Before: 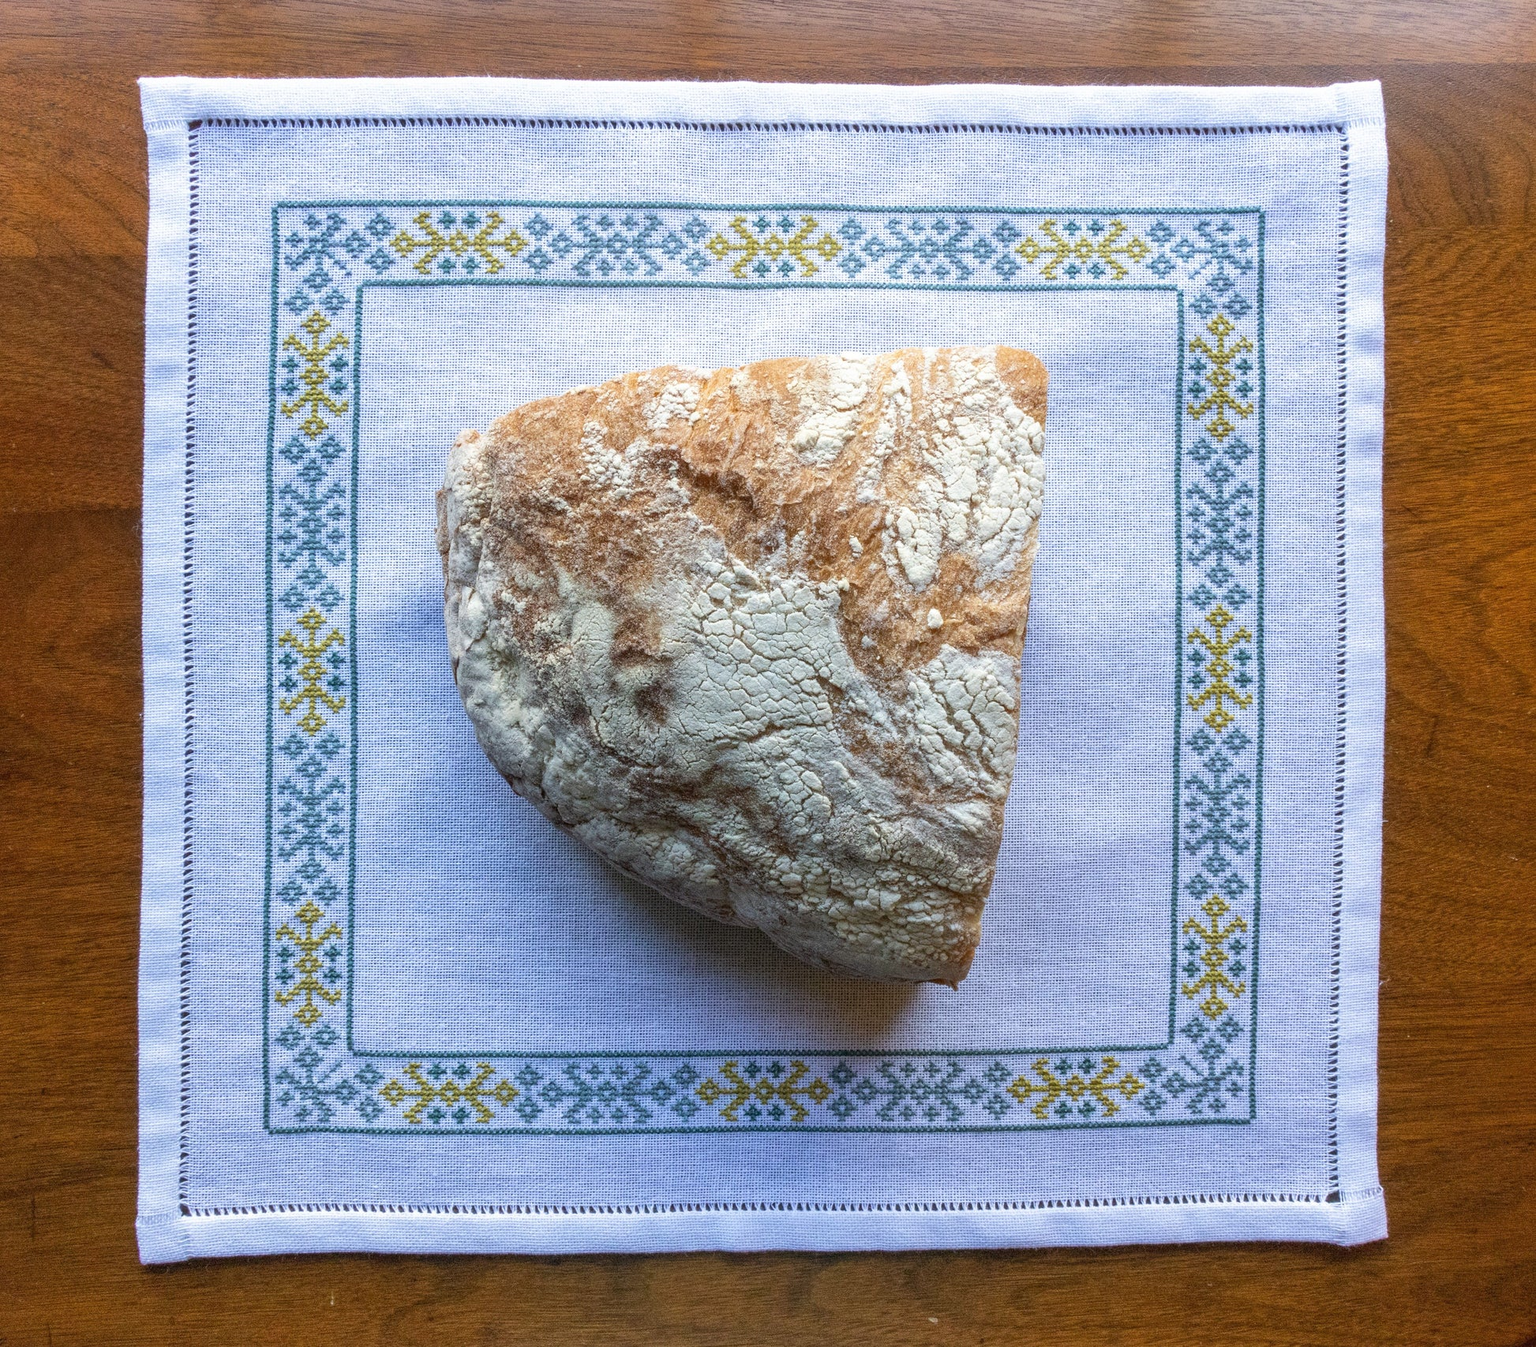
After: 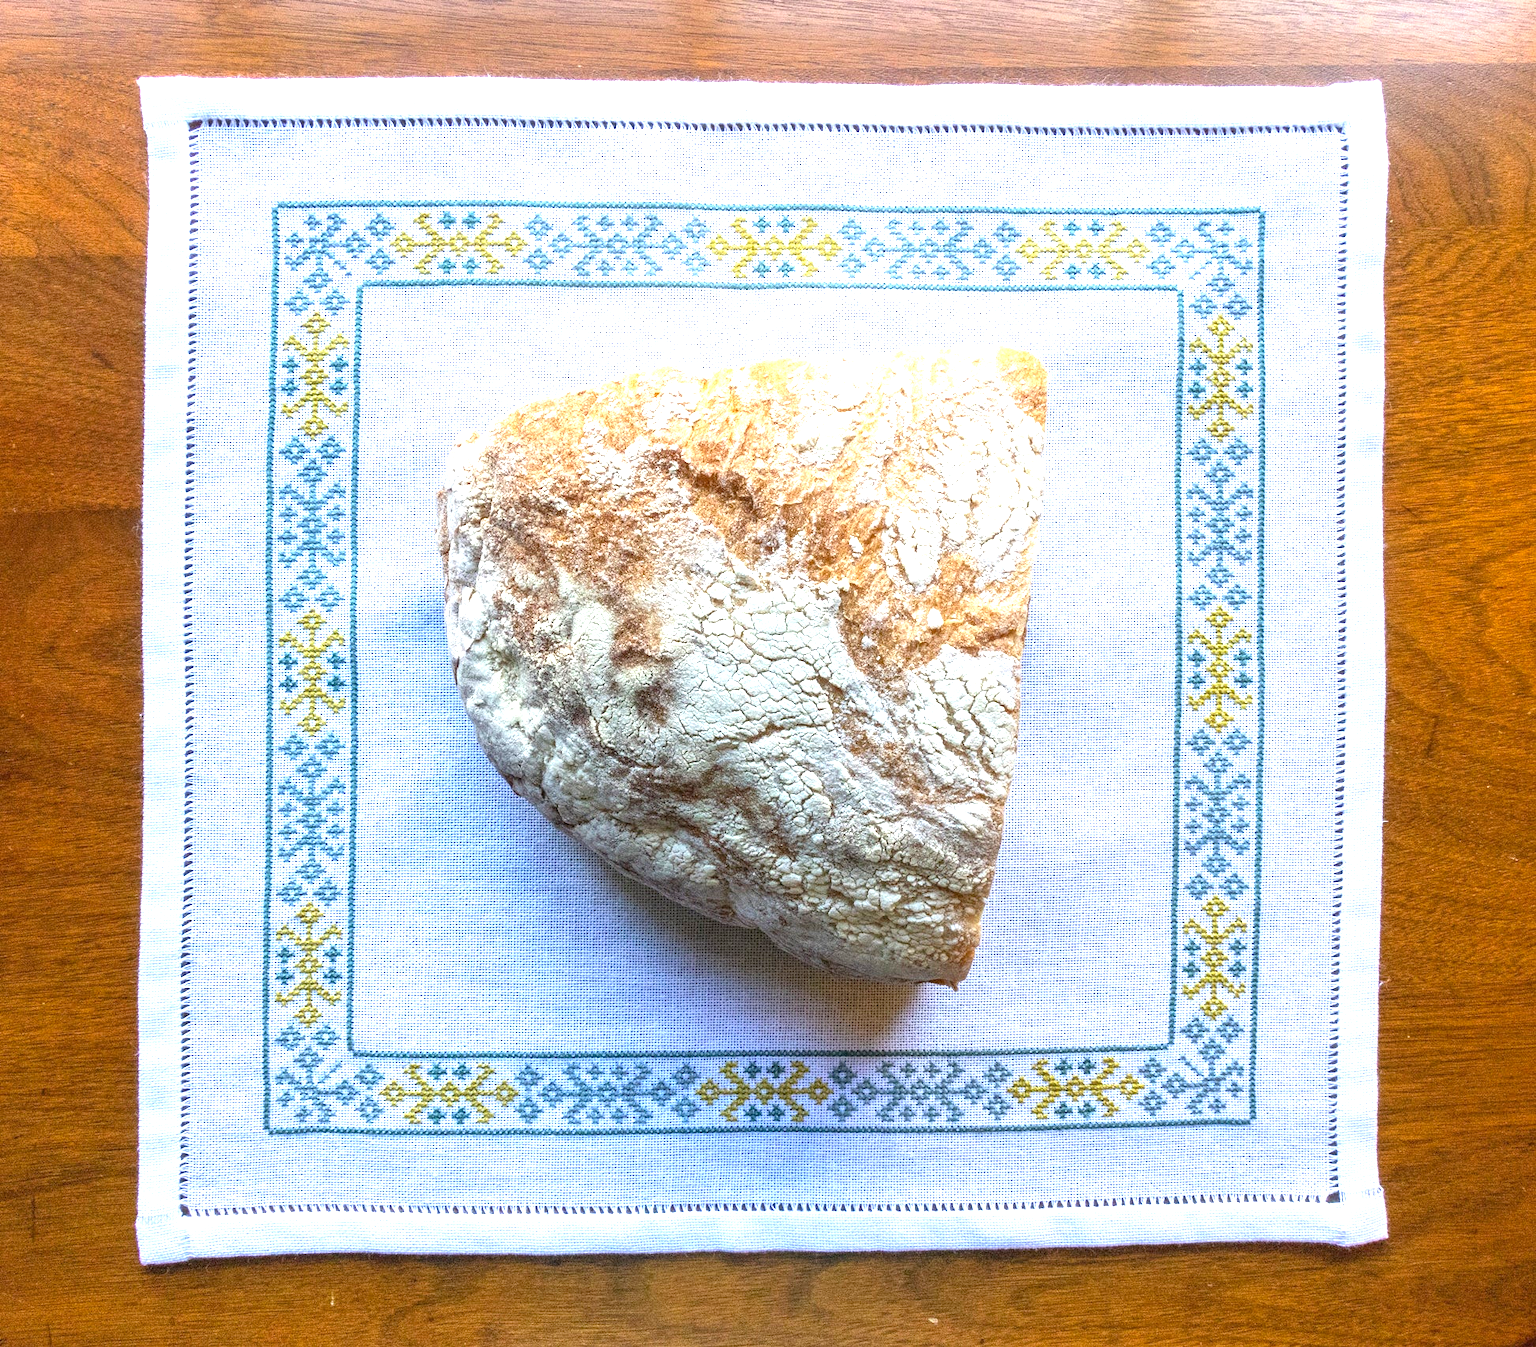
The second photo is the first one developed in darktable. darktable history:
exposure: exposure 1.15 EV, compensate highlight preservation false
color balance rgb: perceptual saturation grading › global saturation 10%, global vibrance 10%
